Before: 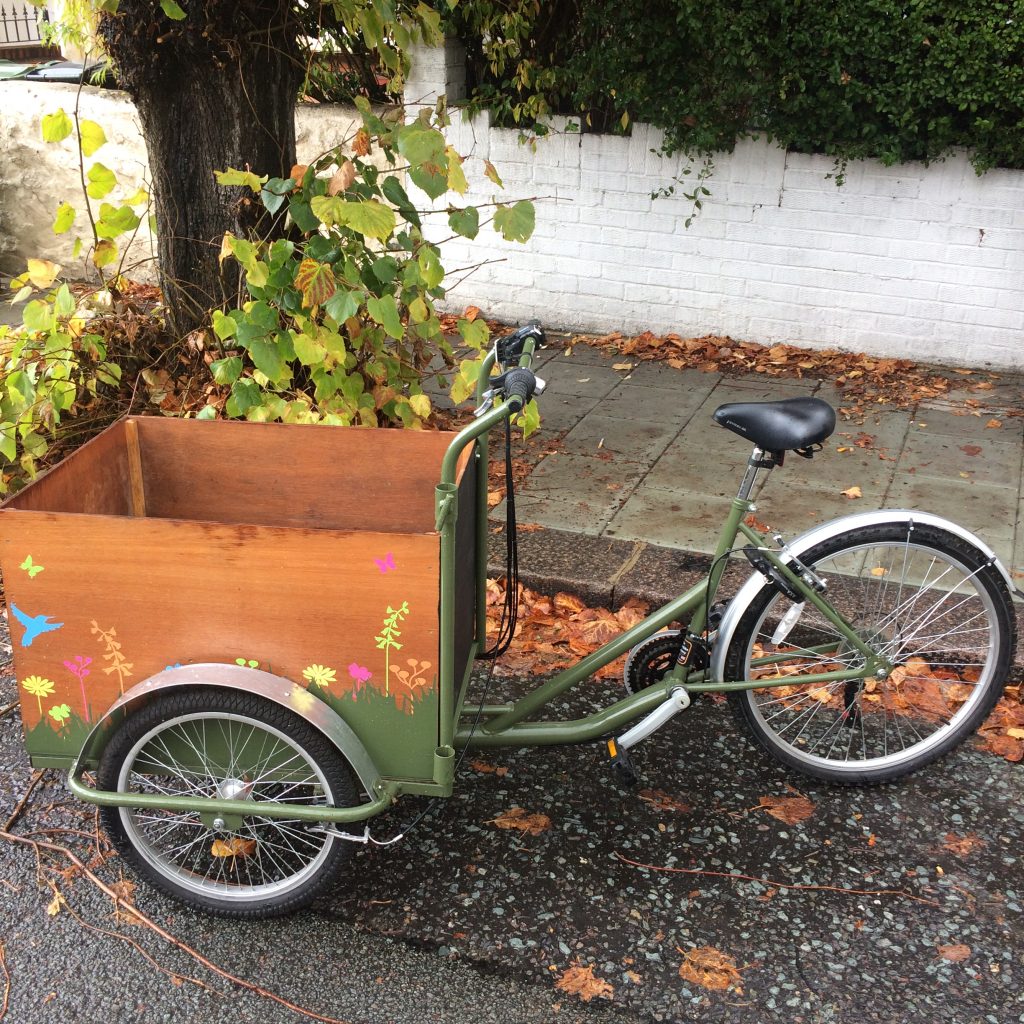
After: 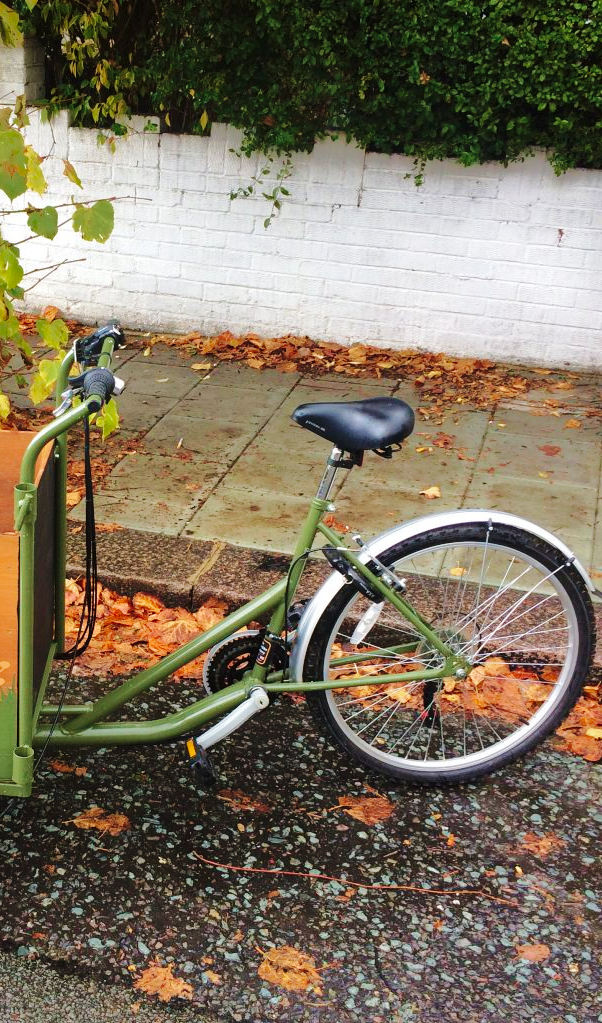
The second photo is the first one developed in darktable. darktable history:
base curve: curves: ch0 [(0, 0) (0.036, 0.025) (0.121, 0.166) (0.206, 0.329) (0.605, 0.79) (1, 1)], preserve colors none
crop: left 41.186%
shadows and highlights: shadows 40.12, highlights -59.83
velvia: strength 45.28%
